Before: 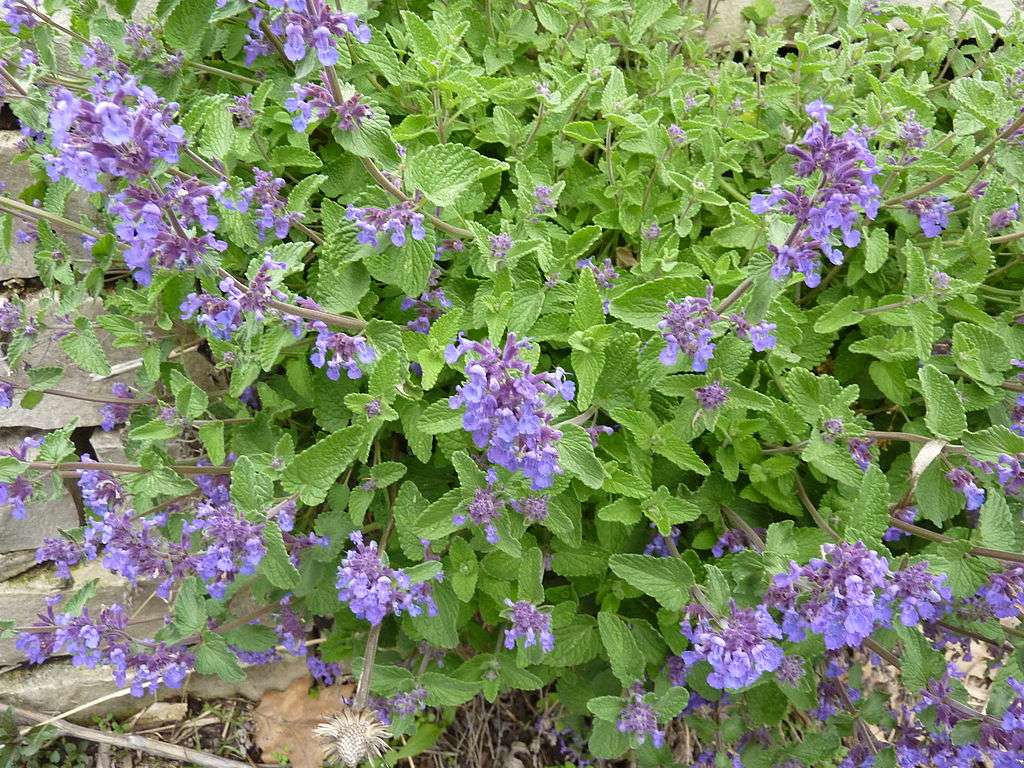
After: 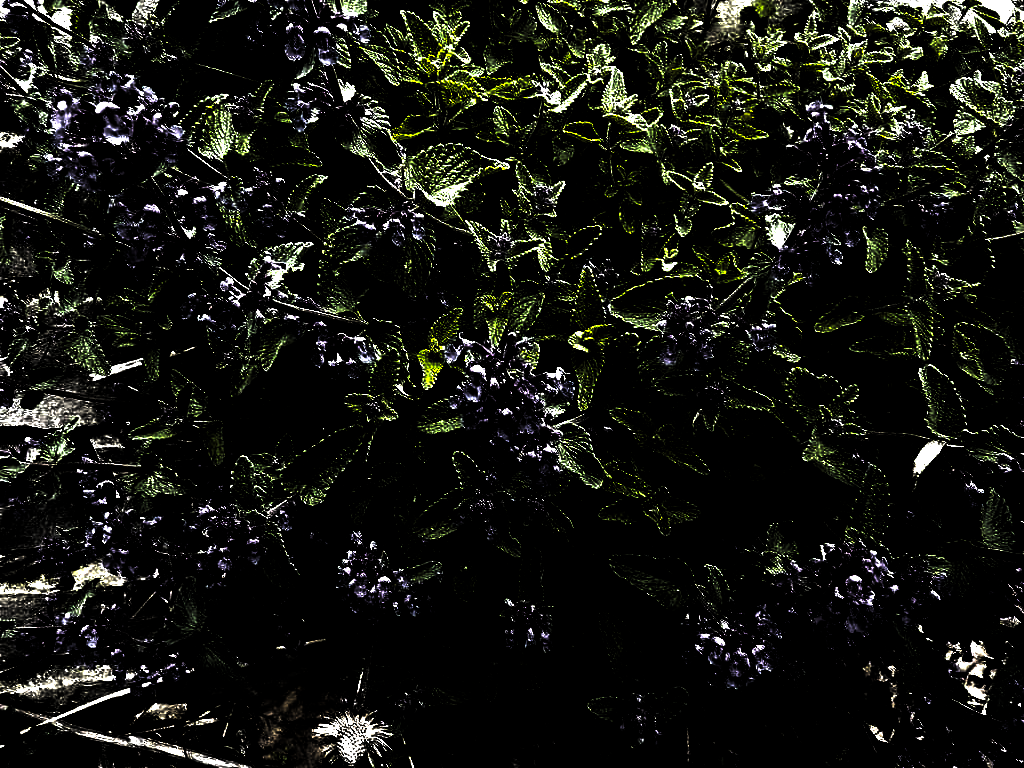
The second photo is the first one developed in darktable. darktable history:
levels: levels [0.721, 0.937, 0.997]
color balance rgb: linear chroma grading › global chroma 15%, perceptual saturation grading › global saturation 30%
exposure: exposure 0.669 EV, compensate highlight preservation false
